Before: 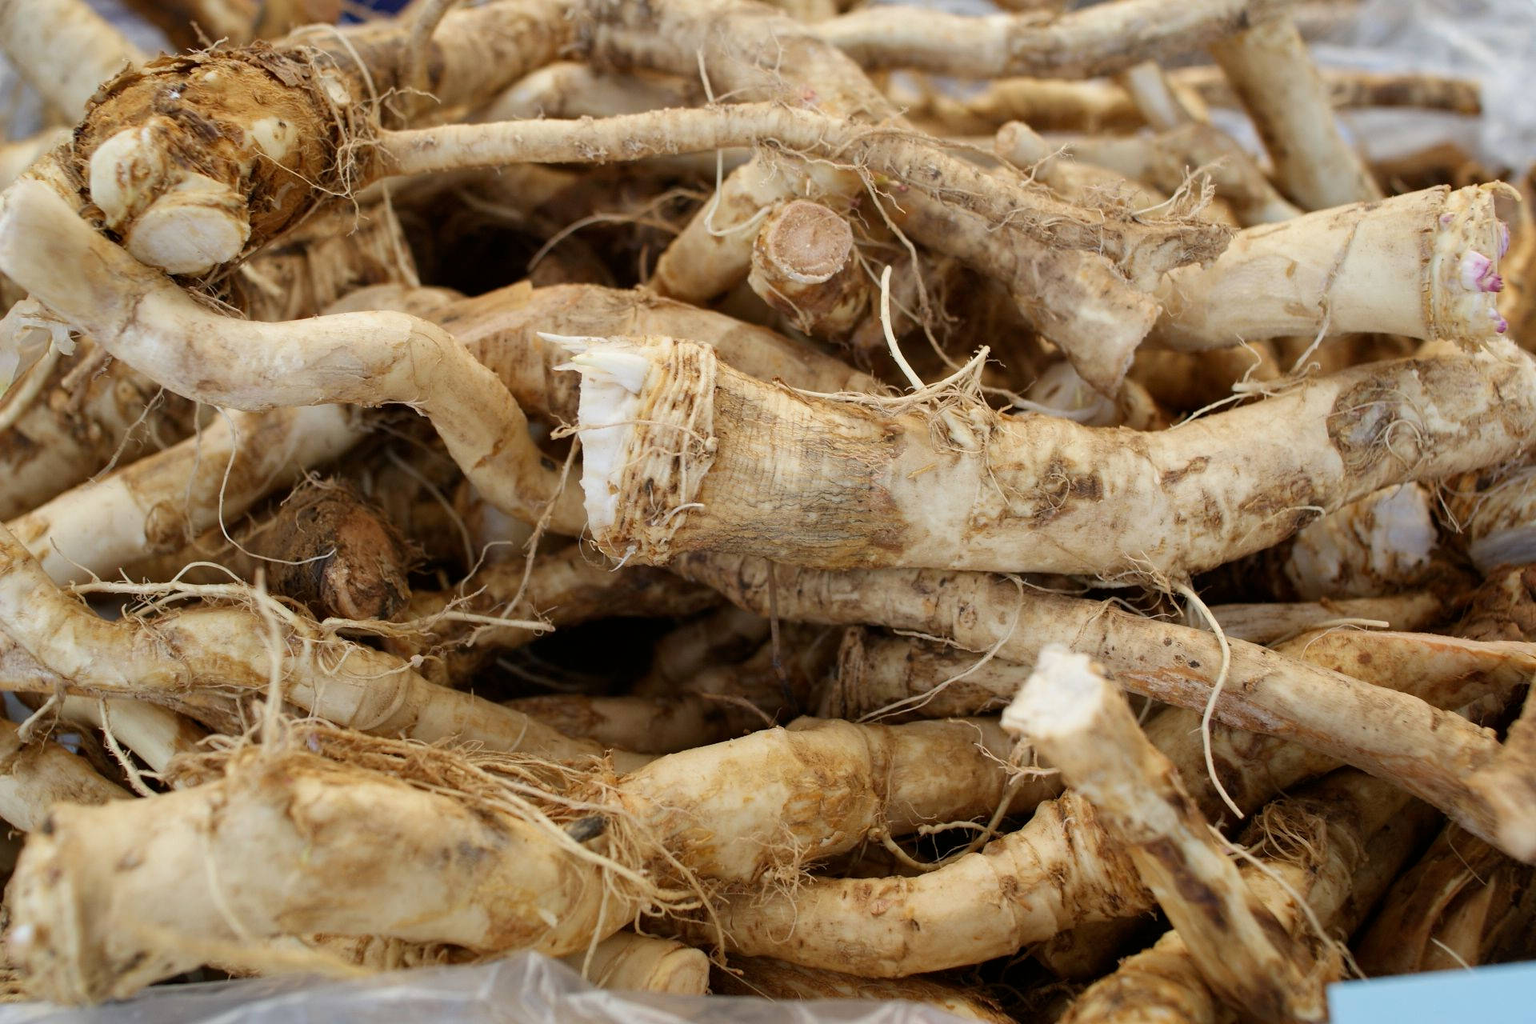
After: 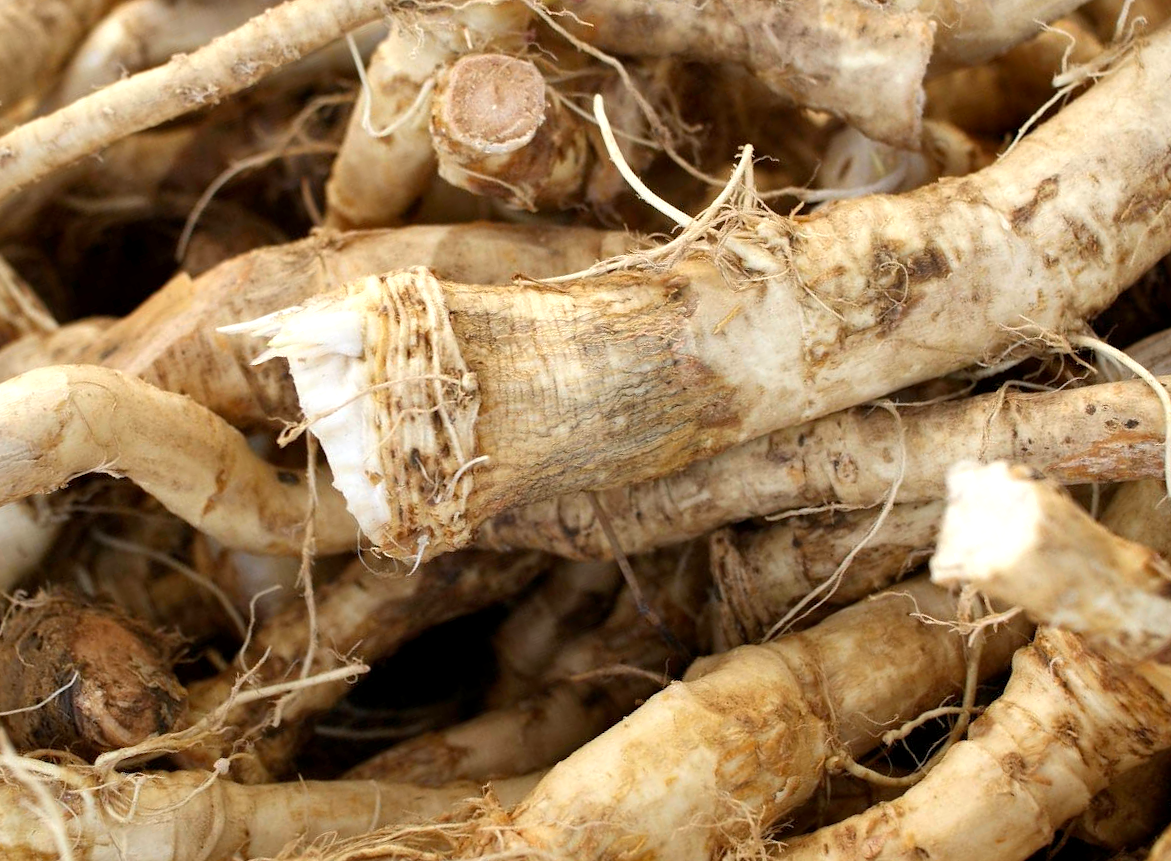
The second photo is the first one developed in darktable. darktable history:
shadows and highlights: low approximation 0.01, soften with gaussian
crop and rotate: angle 20.89°, left 6.719%, right 3.676%, bottom 1.116%
exposure: black level correction 0.001, exposure 0.5 EV, compensate highlight preservation false
